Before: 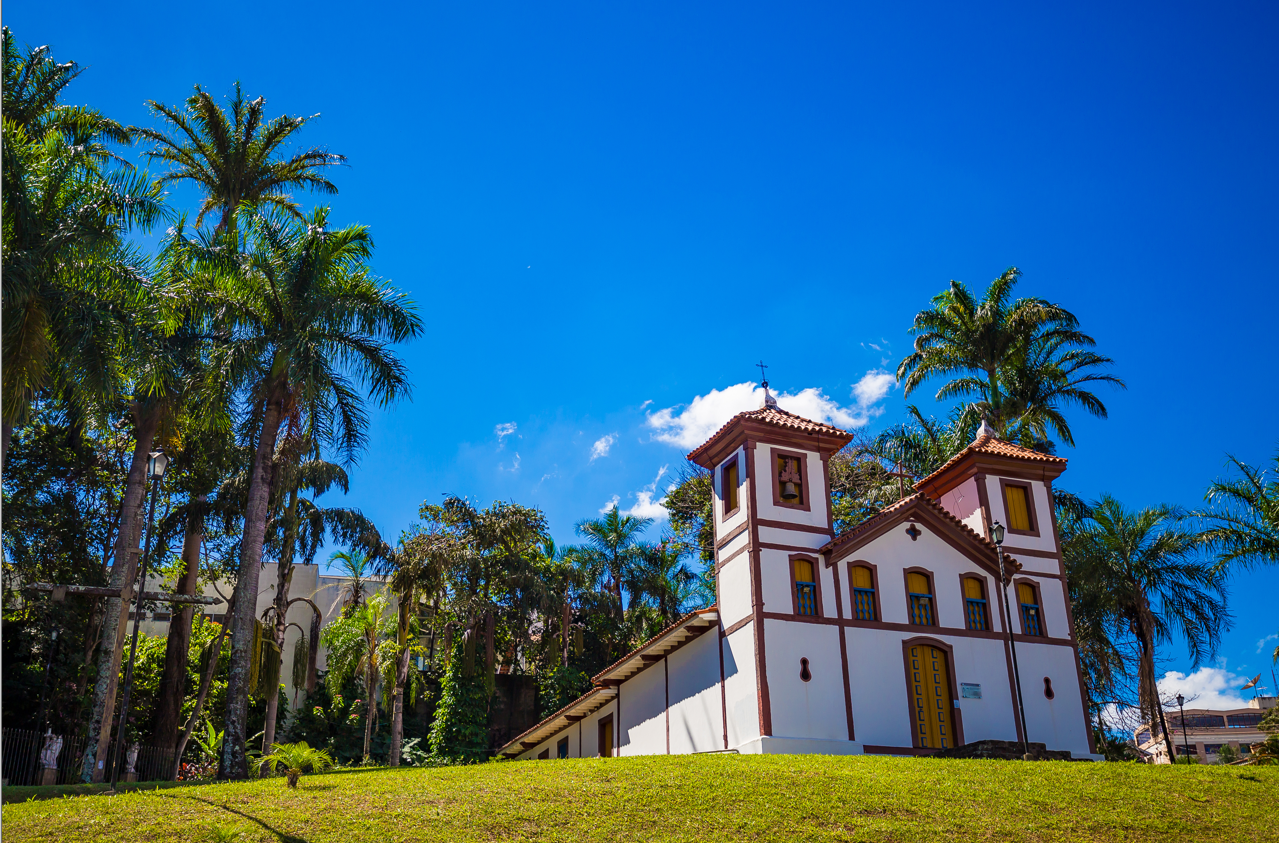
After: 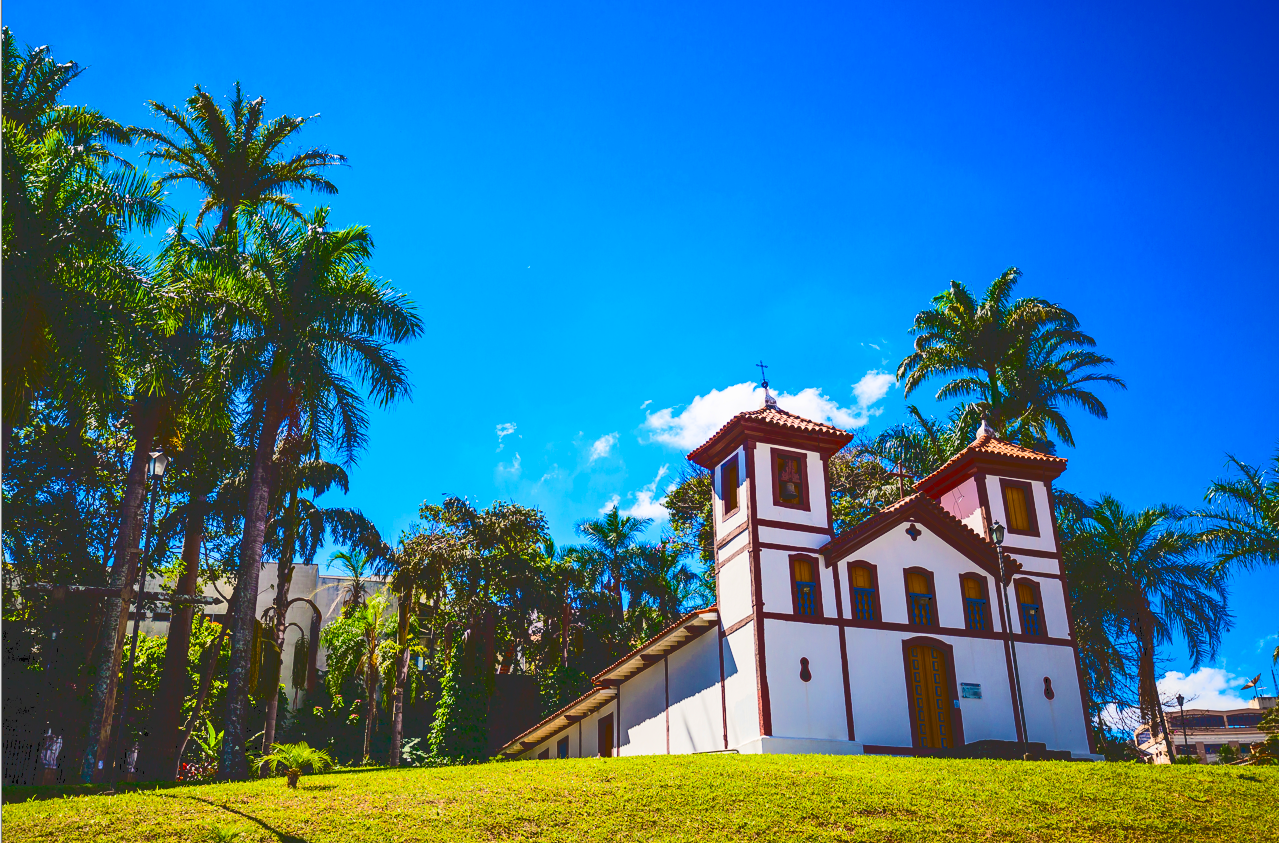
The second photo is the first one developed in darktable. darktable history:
contrast brightness saturation: contrast 0.158, saturation 0.332
tone curve: curves: ch0 [(0, 0) (0.003, 0.178) (0.011, 0.177) (0.025, 0.177) (0.044, 0.178) (0.069, 0.178) (0.1, 0.18) (0.136, 0.183) (0.177, 0.199) (0.224, 0.227) (0.277, 0.278) (0.335, 0.357) (0.399, 0.449) (0.468, 0.546) (0.543, 0.65) (0.623, 0.724) (0.709, 0.804) (0.801, 0.868) (0.898, 0.921) (1, 1)], color space Lab, independent channels, preserve colors none
